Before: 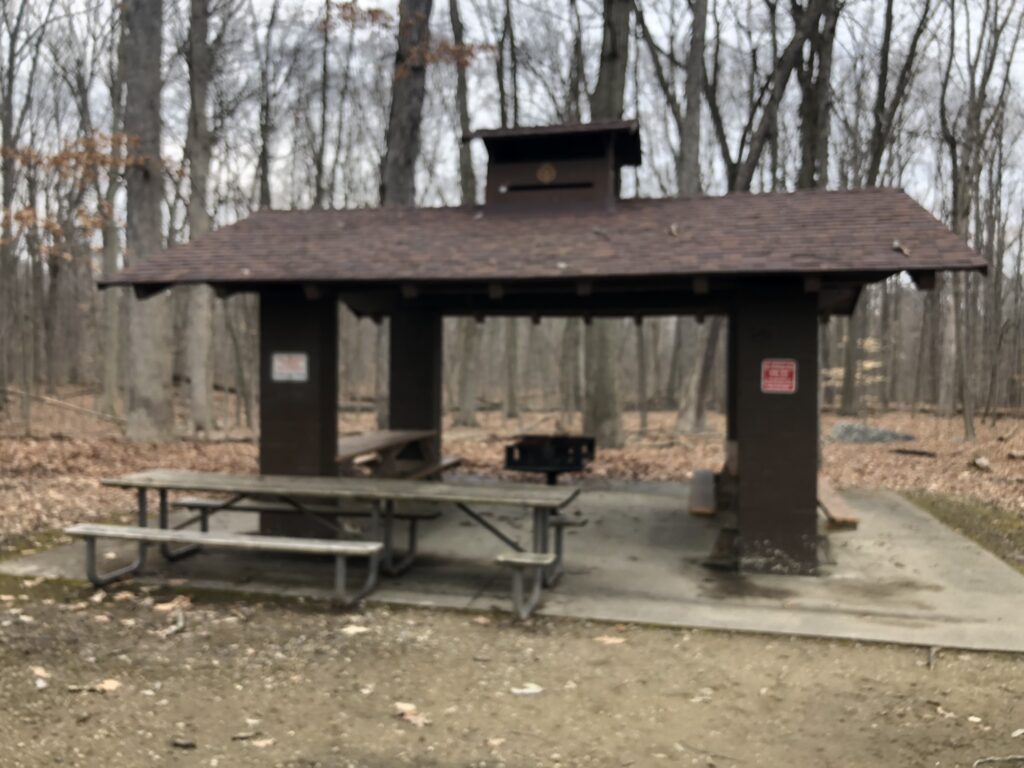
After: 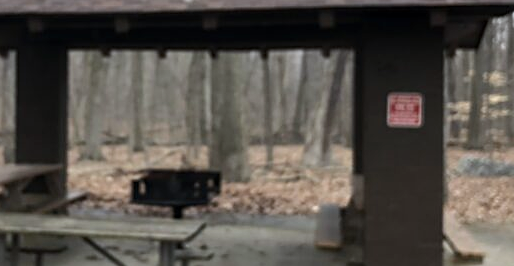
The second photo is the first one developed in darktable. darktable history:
sharpen: on, module defaults
shadows and highlights: soften with gaussian
white balance: red 0.967, blue 1.049
crop: left 36.607%, top 34.735%, right 13.146%, bottom 30.611%
